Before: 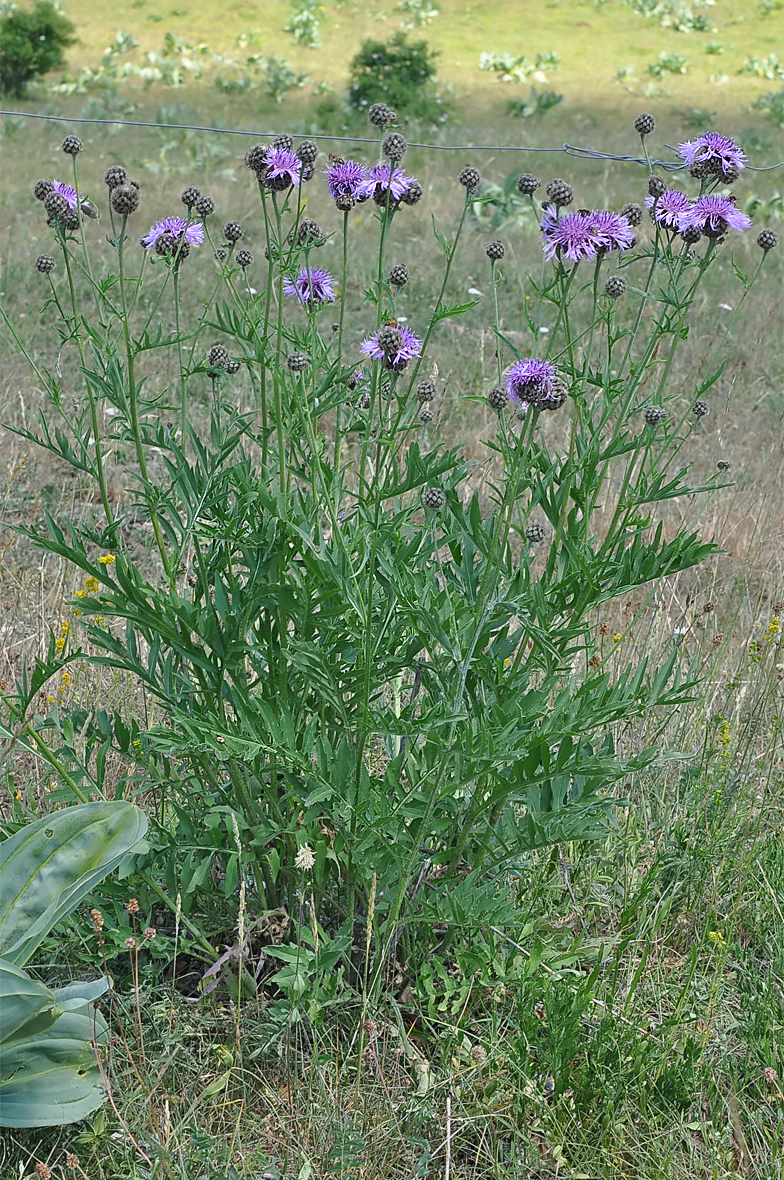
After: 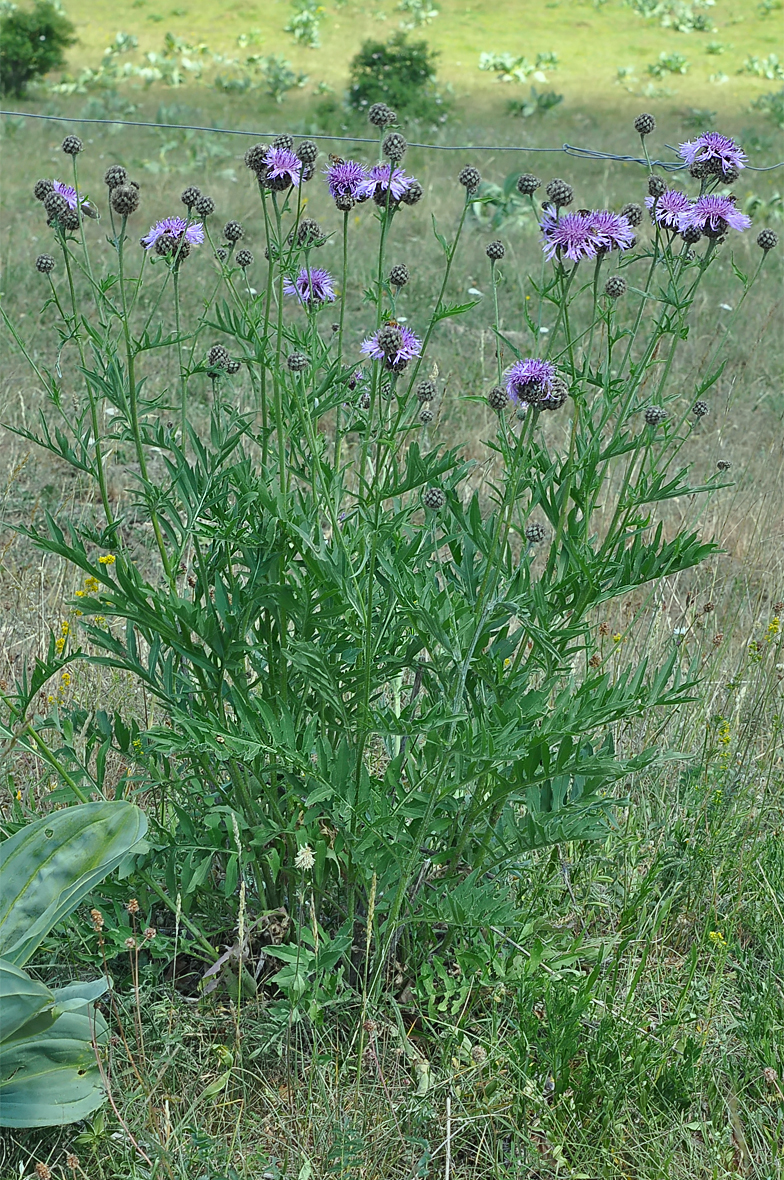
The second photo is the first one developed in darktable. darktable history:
color correction: highlights a* -8.66, highlights b* 3.27
